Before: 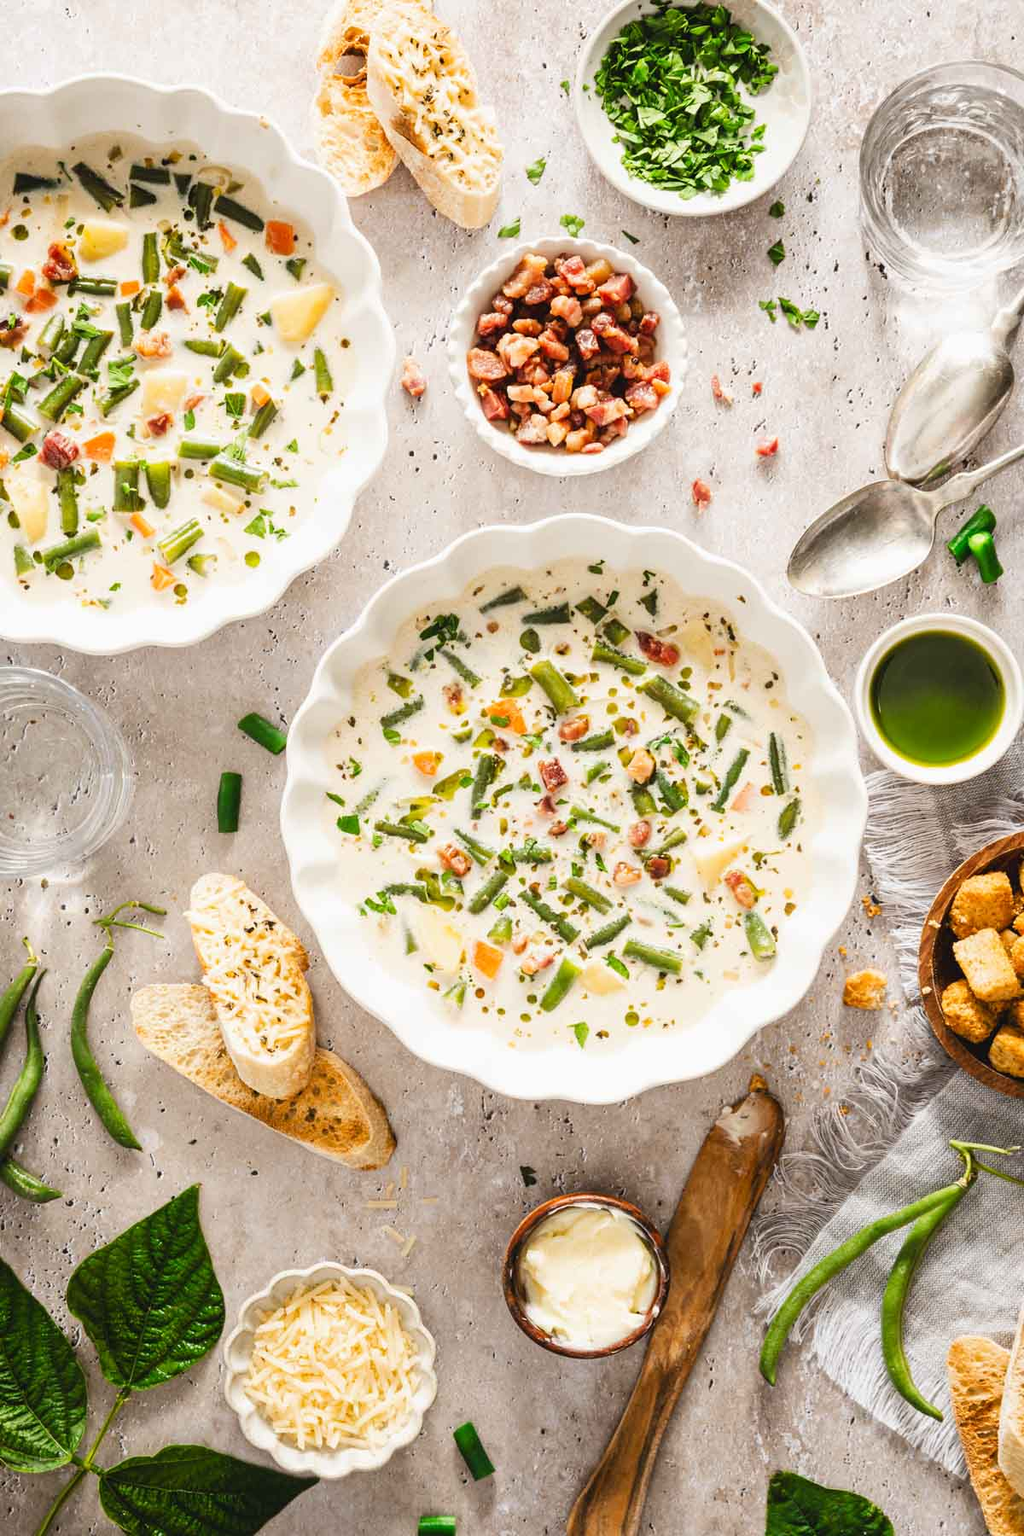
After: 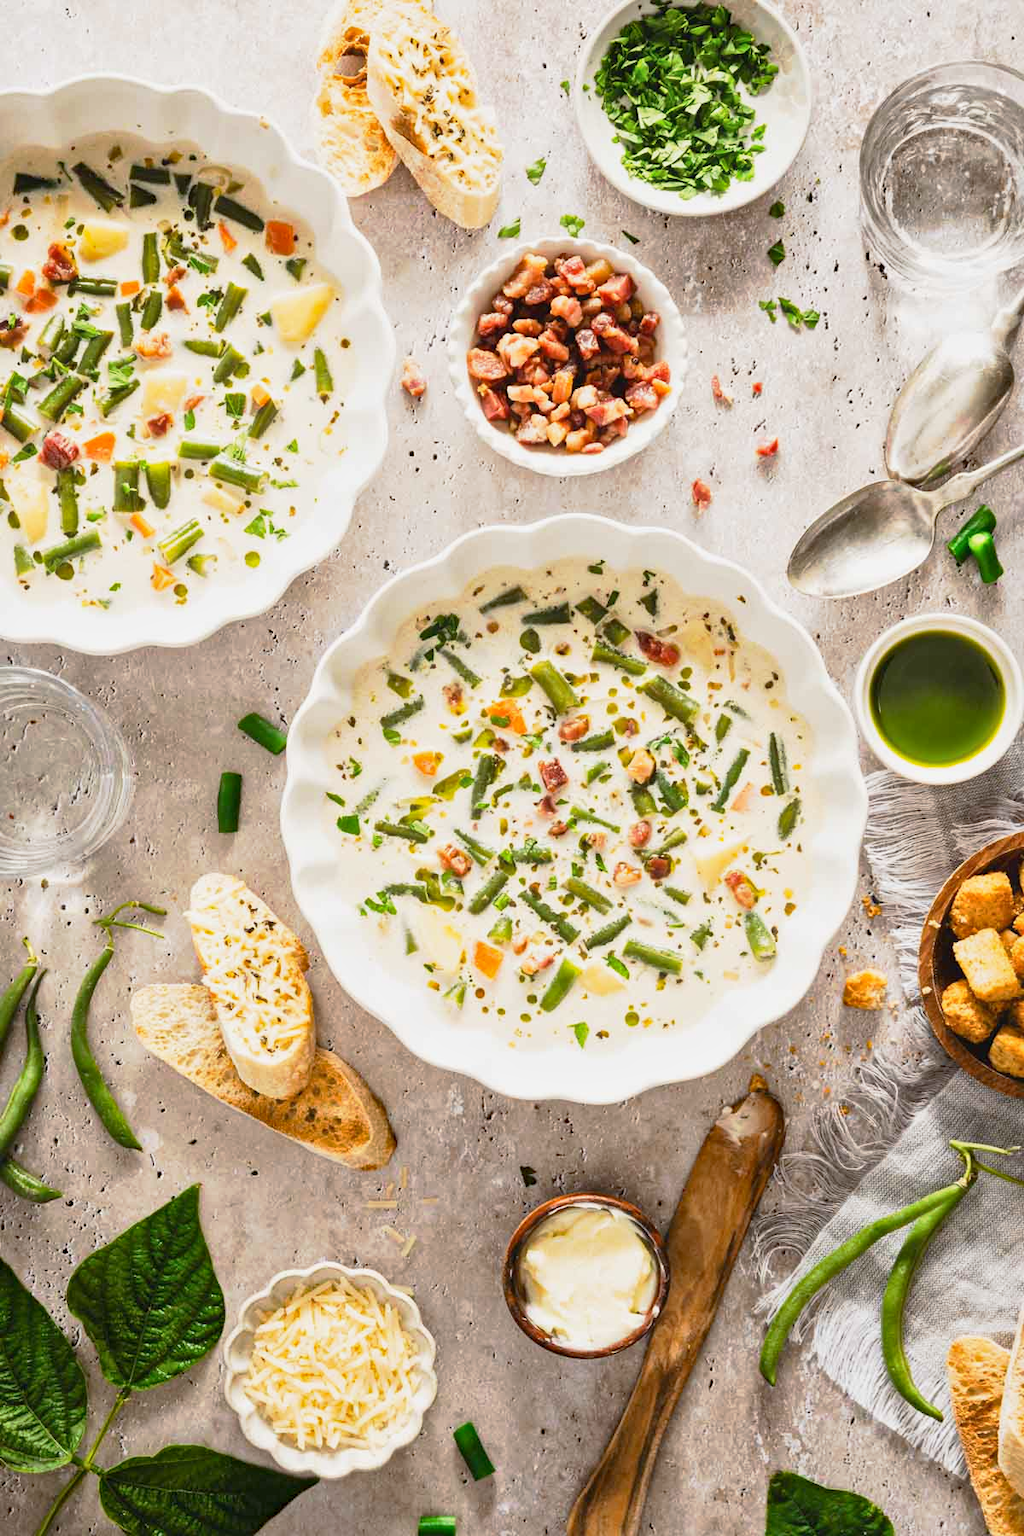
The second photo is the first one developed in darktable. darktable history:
local contrast: mode bilateral grid, contrast 31, coarseness 26, midtone range 0.2
contrast equalizer: octaves 7, y [[0.5, 0.542, 0.583, 0.625, 0.667, 0.708], [0.5 ×6], [0.5 ×6], [0, 0.033, 0.067, 0.1, 0.133, 0.167], [0, 0.05, 0.1, 0.15, 0.2, 0.25]], mix -0.213
haze removal: compatibility mode true, adaptive false
tone curve: curves: ch0 [(0.013, 0) (0.061, 0.068) (0.239, 0.256) (0.502, 0.505) (0.683, 0.676) (0.761, 0.773) (0.858, 0.858) (0.987, 0.945)]; ch1 [(0, 0) (0.172, 0.123) (0.304, 0.288) (0.414, 0.44) (0.472, 0.473) (0.502, 0.508) (0.521, 0.528) (0.583, 0.595) (0.654, 0.673) (0.728, 0.761) (1, 1)]; ch2 [(0, 0) (0.411, 0.424) (0.485, 0.476) (0.502, 0.502) (0.553, 0.557) (0.57, 0.576) (1, 1)], preserve colors none
